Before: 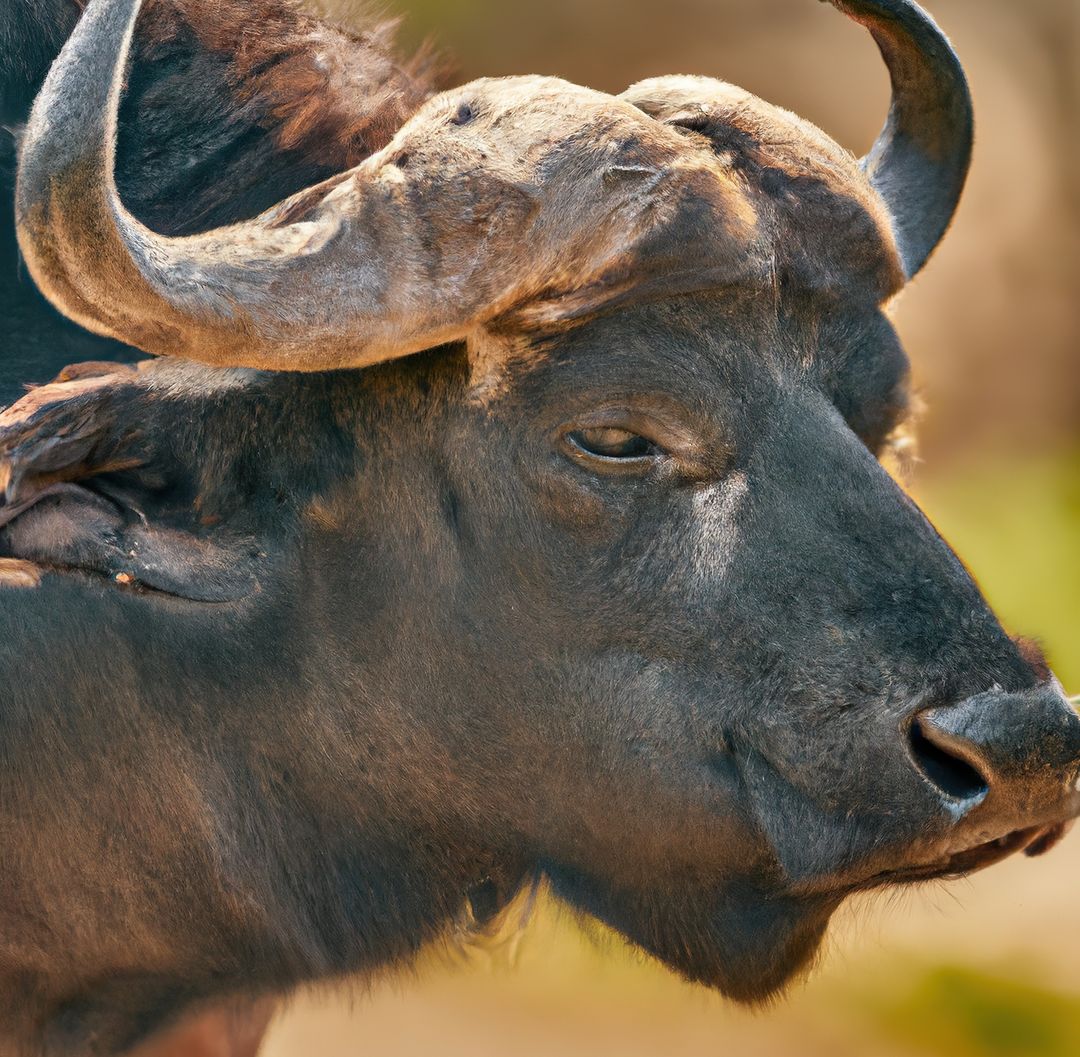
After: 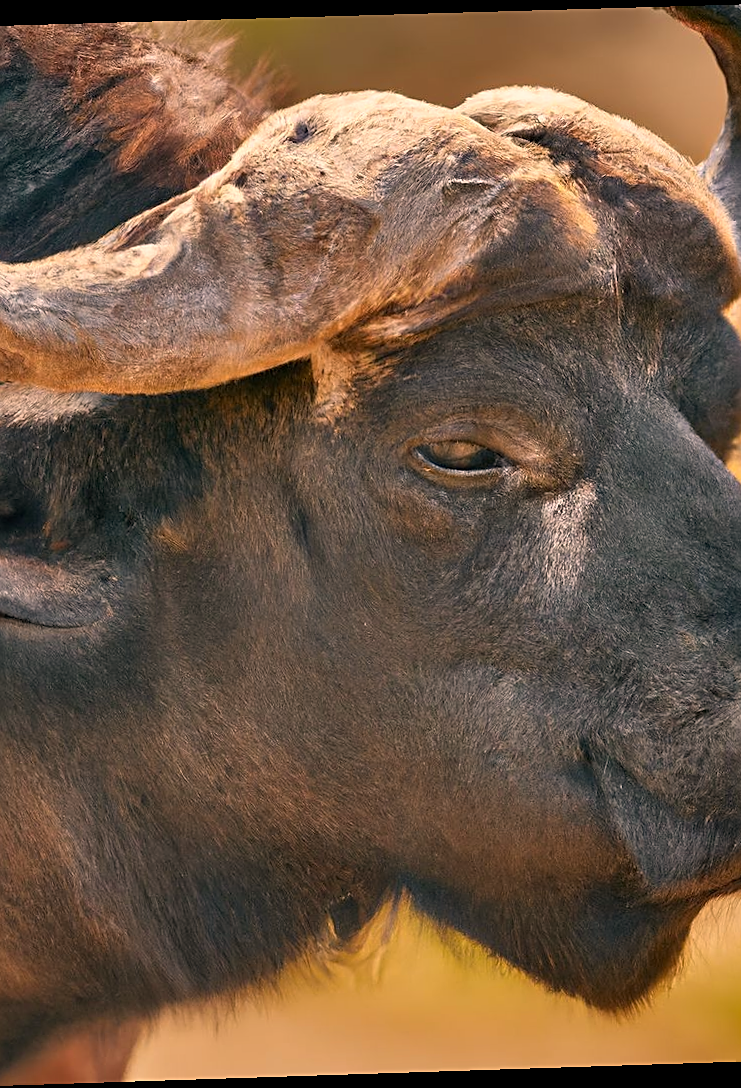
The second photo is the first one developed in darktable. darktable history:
crop and rotate: left 15.055%, right 18.278%
color correction: highlights a* 11.96, highlights b* 11.58
rotate and perspective: rotation -1.77°, lens shift (horizontal) 0.004, automatic cropping off
sharpen: on, module defaults
